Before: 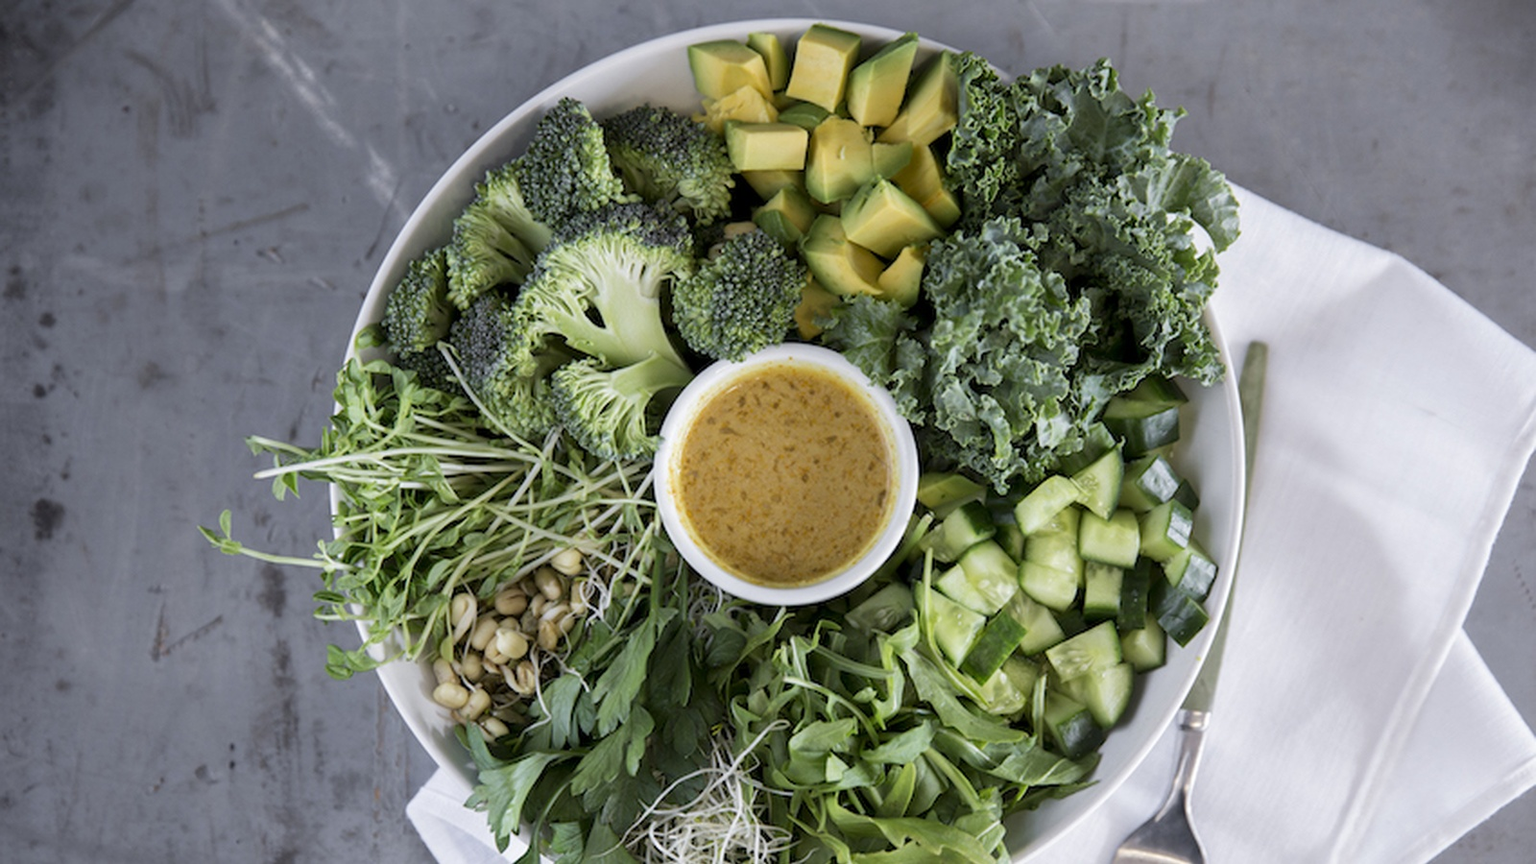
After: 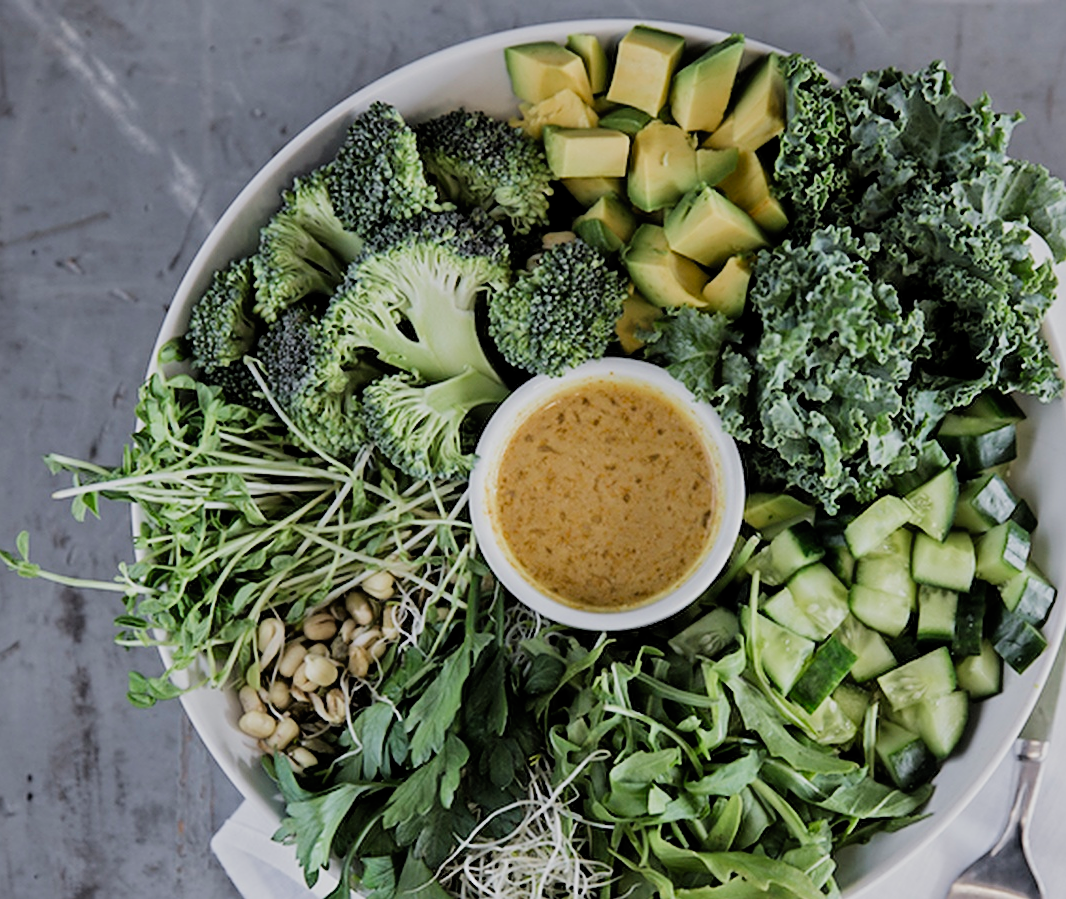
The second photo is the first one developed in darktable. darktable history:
crop and rotate: left 13.356%, right 20.016%
filmic rgb: black relative exposure -7.65 EV, white relative exposure 4.56 EV, hardness 3.61, add noise in highlights 0.001, color science v3 (2019), use custom middle-gray values true, contrast in highlights soft
sharpen: on, module defaults
contrast equalizer: octaves 7, y [[0.5, 0.5, 0.544, 0.569, 0.5, 0.5], [0.5 ×6], [0.5 ×6], [0 ×6], [0 ×6]]
